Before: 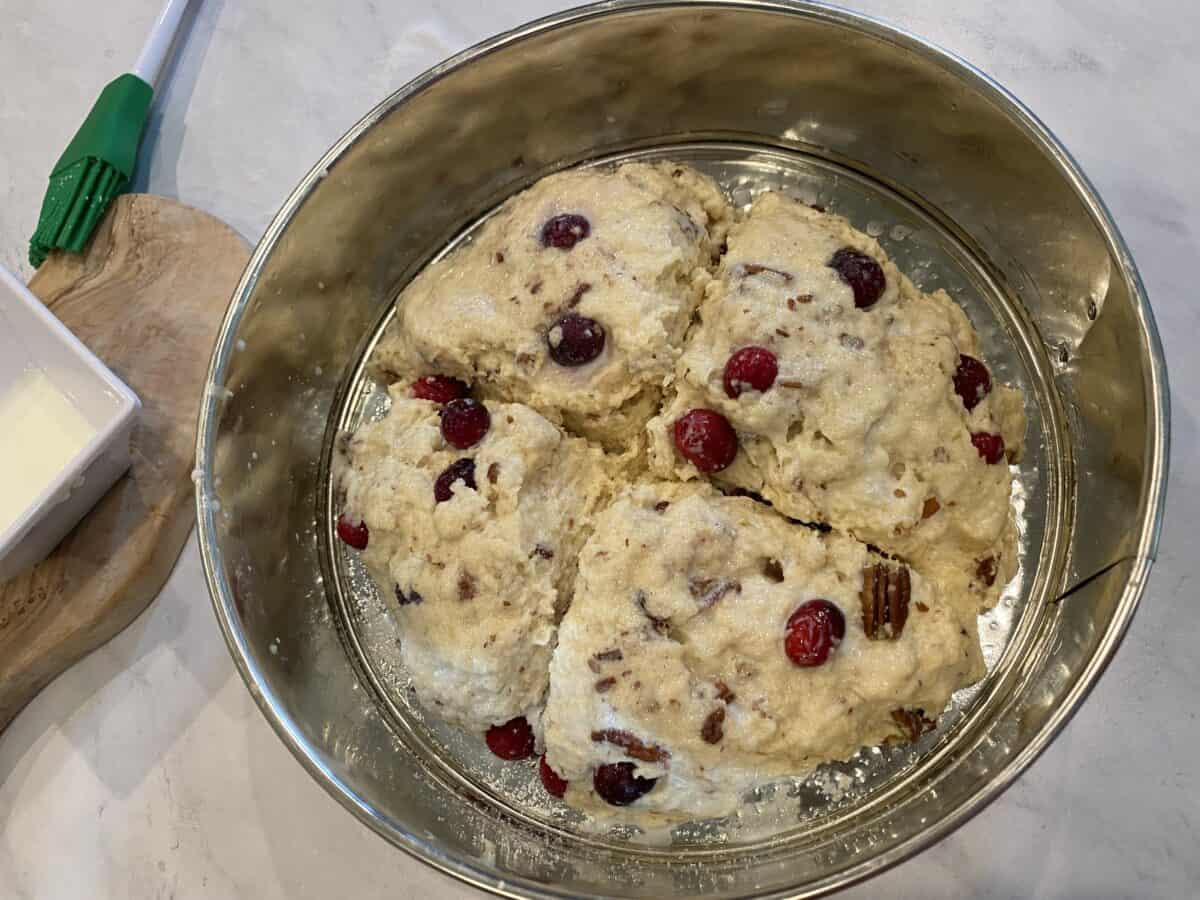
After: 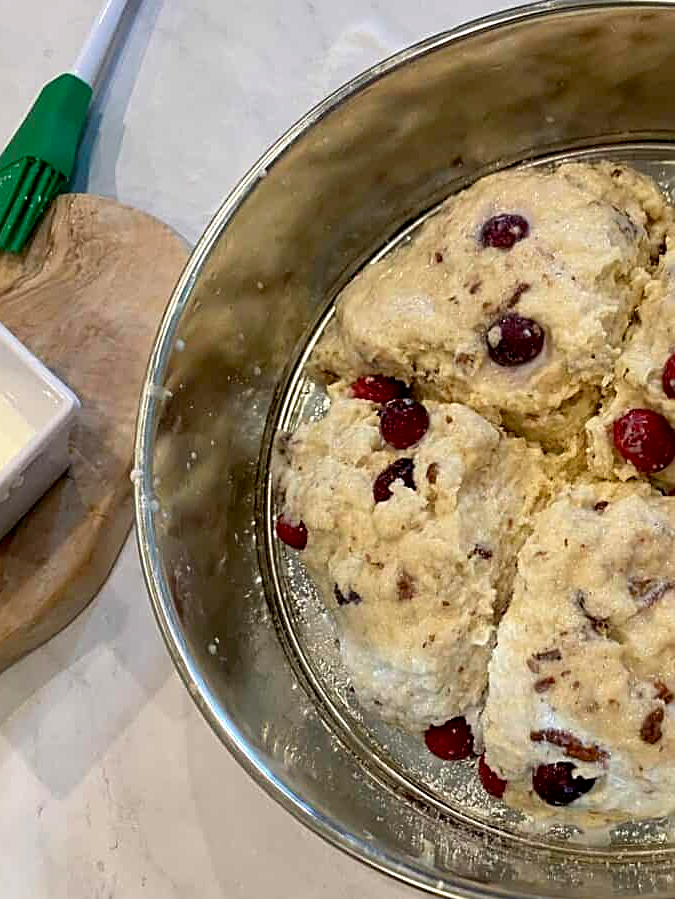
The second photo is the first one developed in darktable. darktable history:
white balance: emerald 1
sharpen: on, module defaults
exposure: black level correction 0.007, exposure 0.159 EV, compensate highlight preservation false
crop: left 5.114%, right 38.589%
